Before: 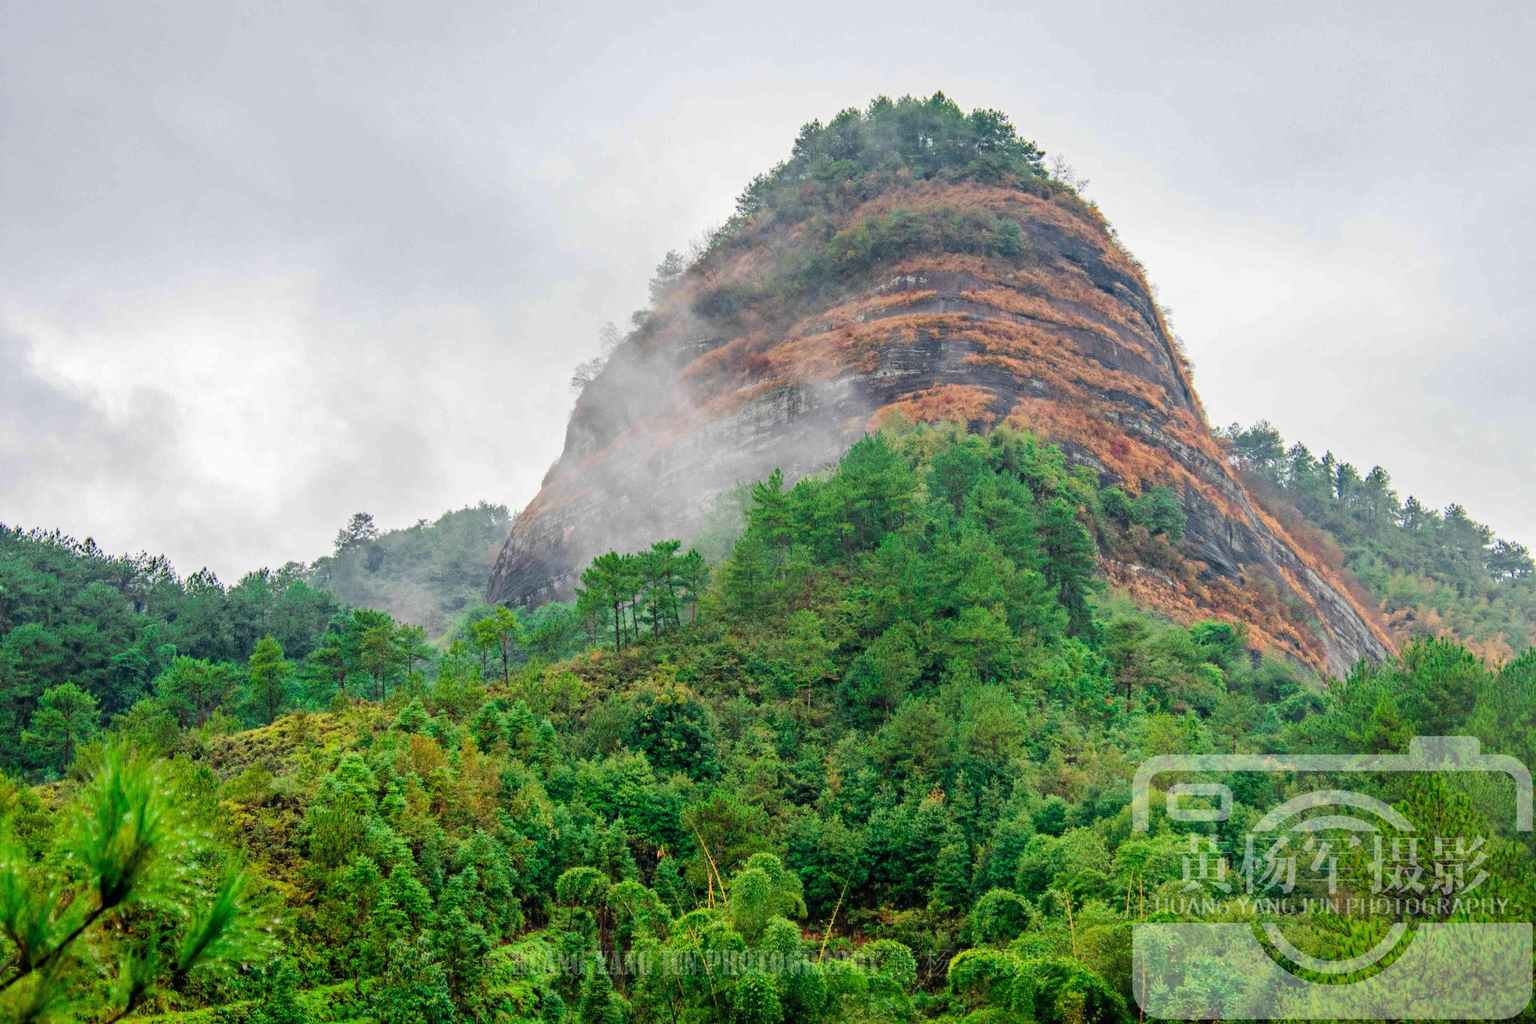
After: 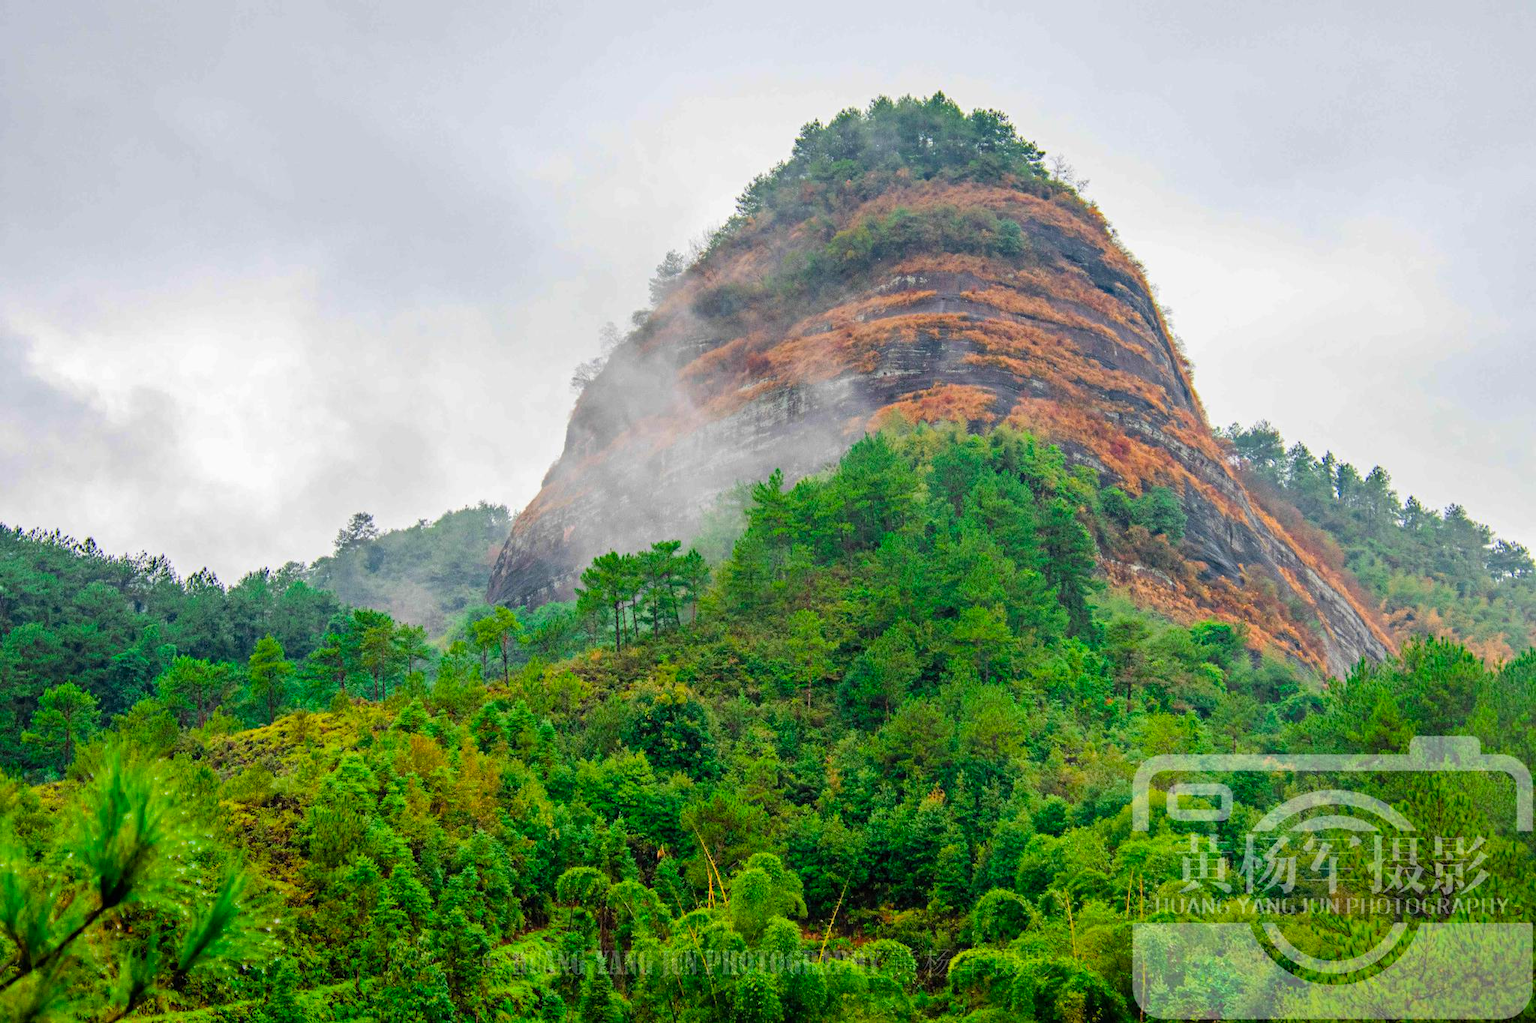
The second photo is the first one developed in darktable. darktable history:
color balance rgb: perceptual saturation grading › global saturation 30.483%
